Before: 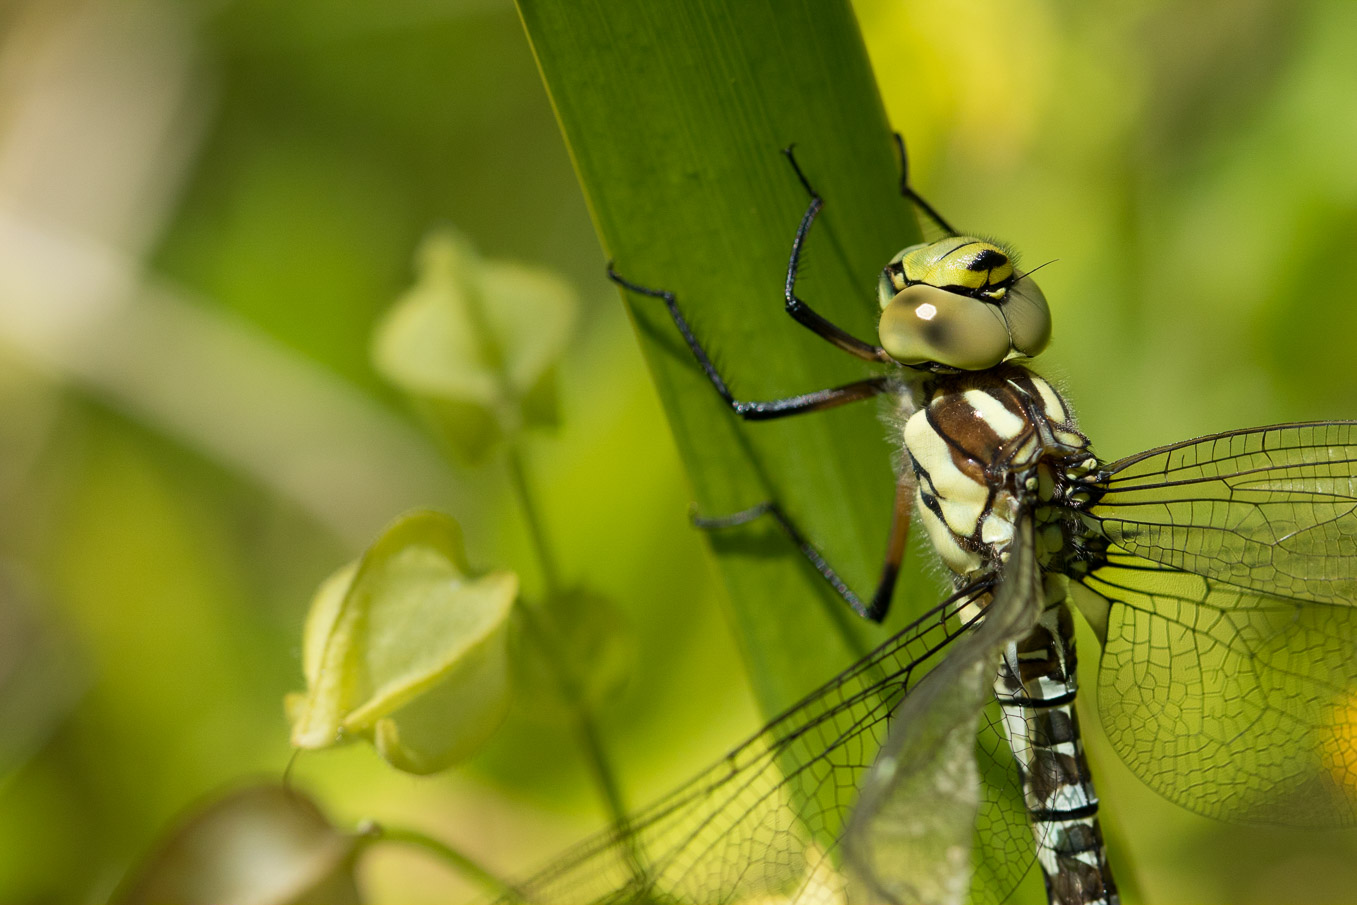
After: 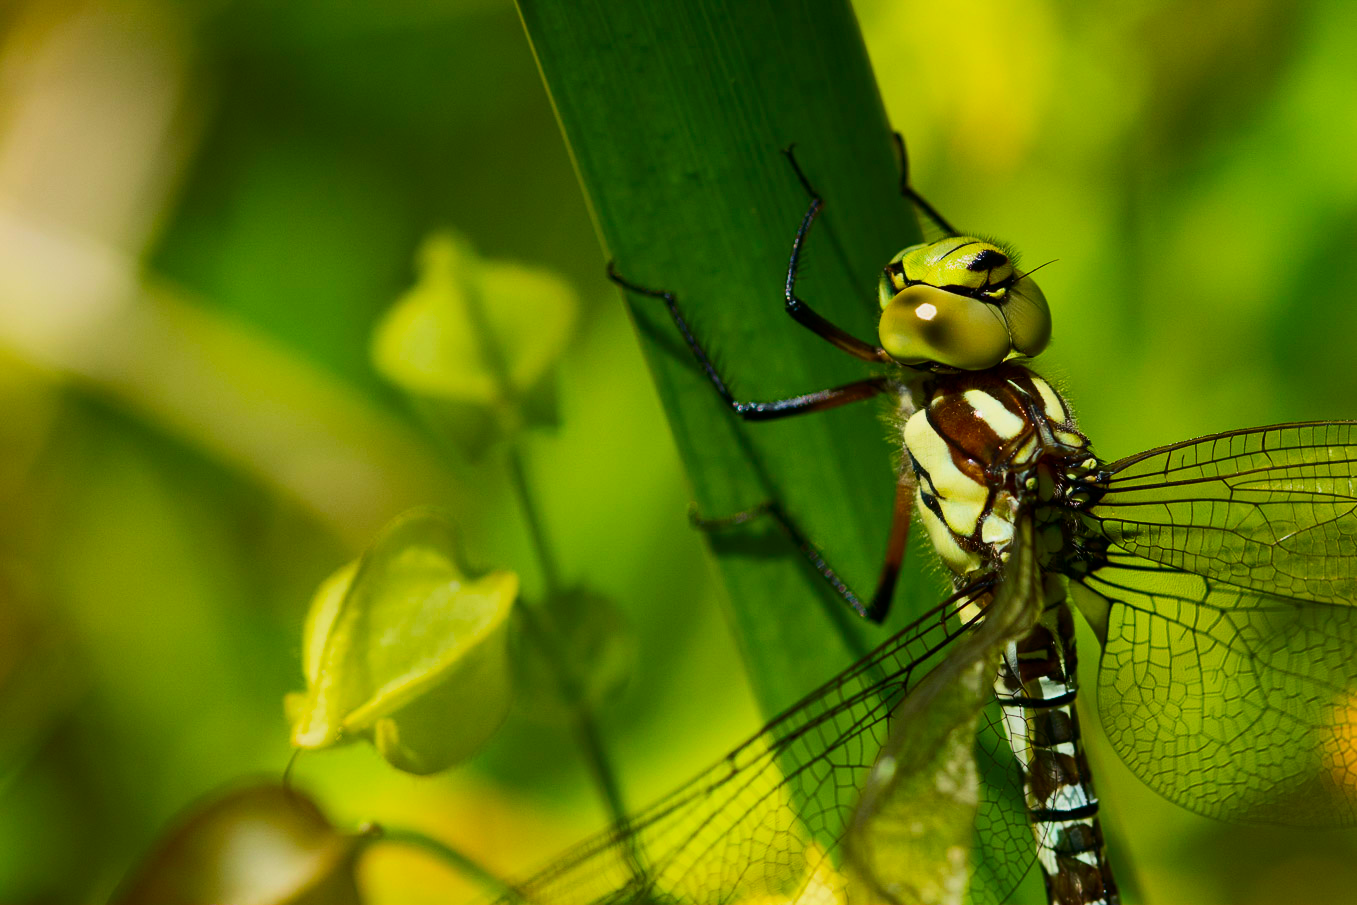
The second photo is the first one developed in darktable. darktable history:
exposure: exposure 0.195 EV, compensate exposure bias true, compensate highlight preservation false
contrast brightness saturation: contrast 0.262, brightness 0.017, saturation 0.868
